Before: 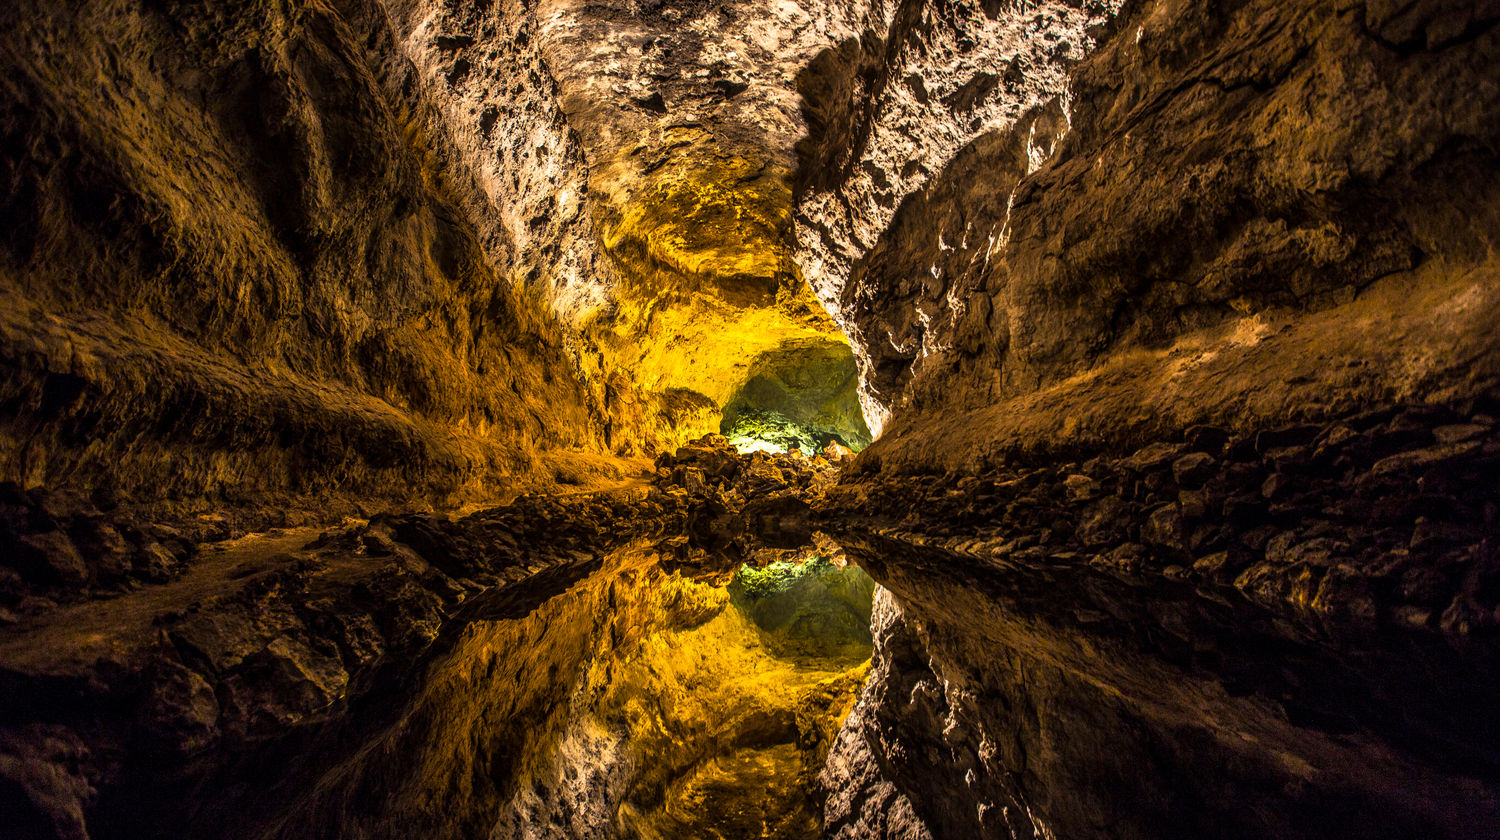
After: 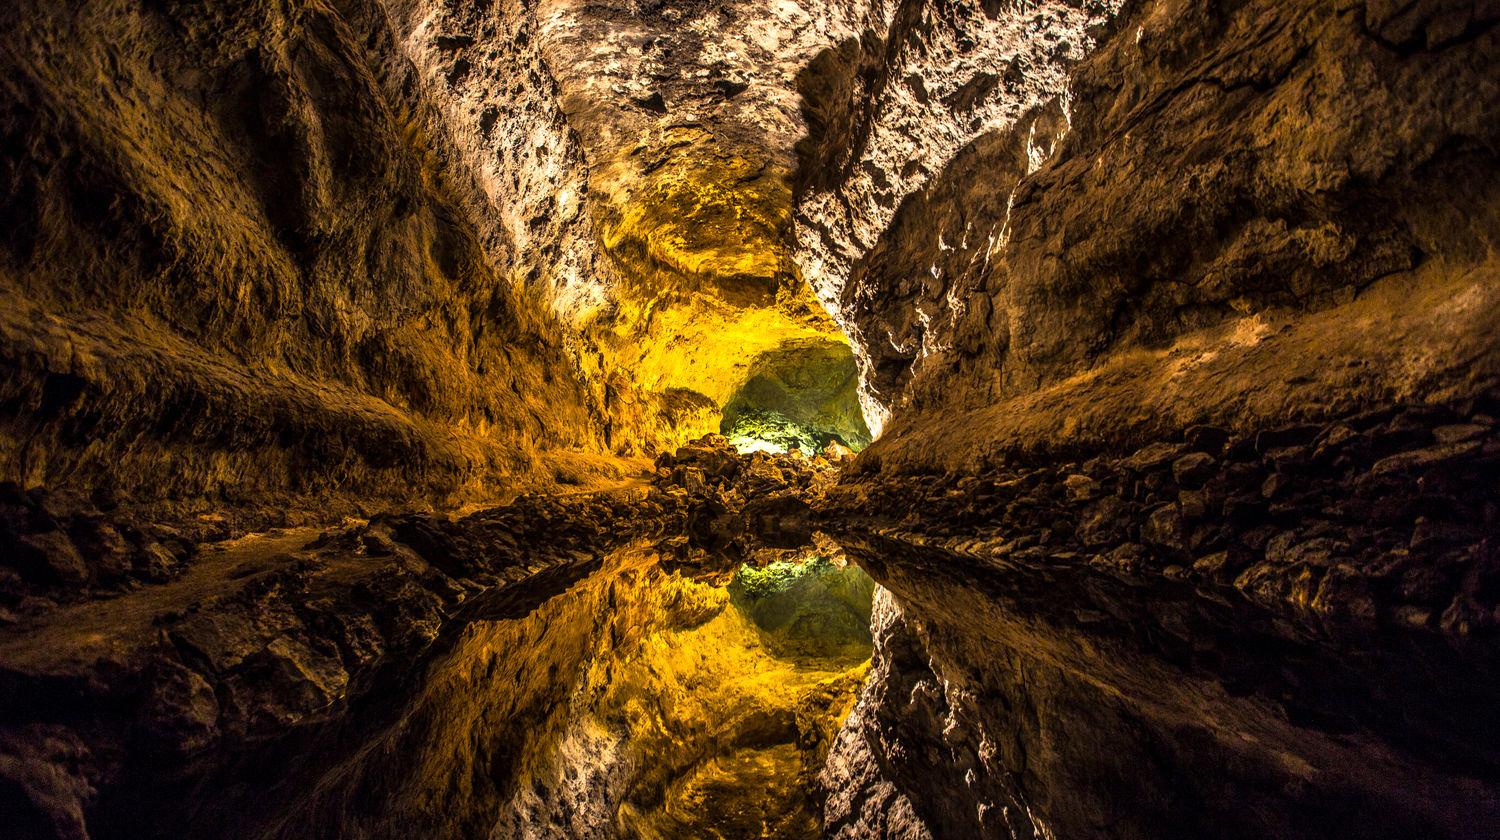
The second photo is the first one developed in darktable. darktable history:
exposure: exposure 0.128 EV, compensate highlight preservation false
tone equalizer: on, module defaults
